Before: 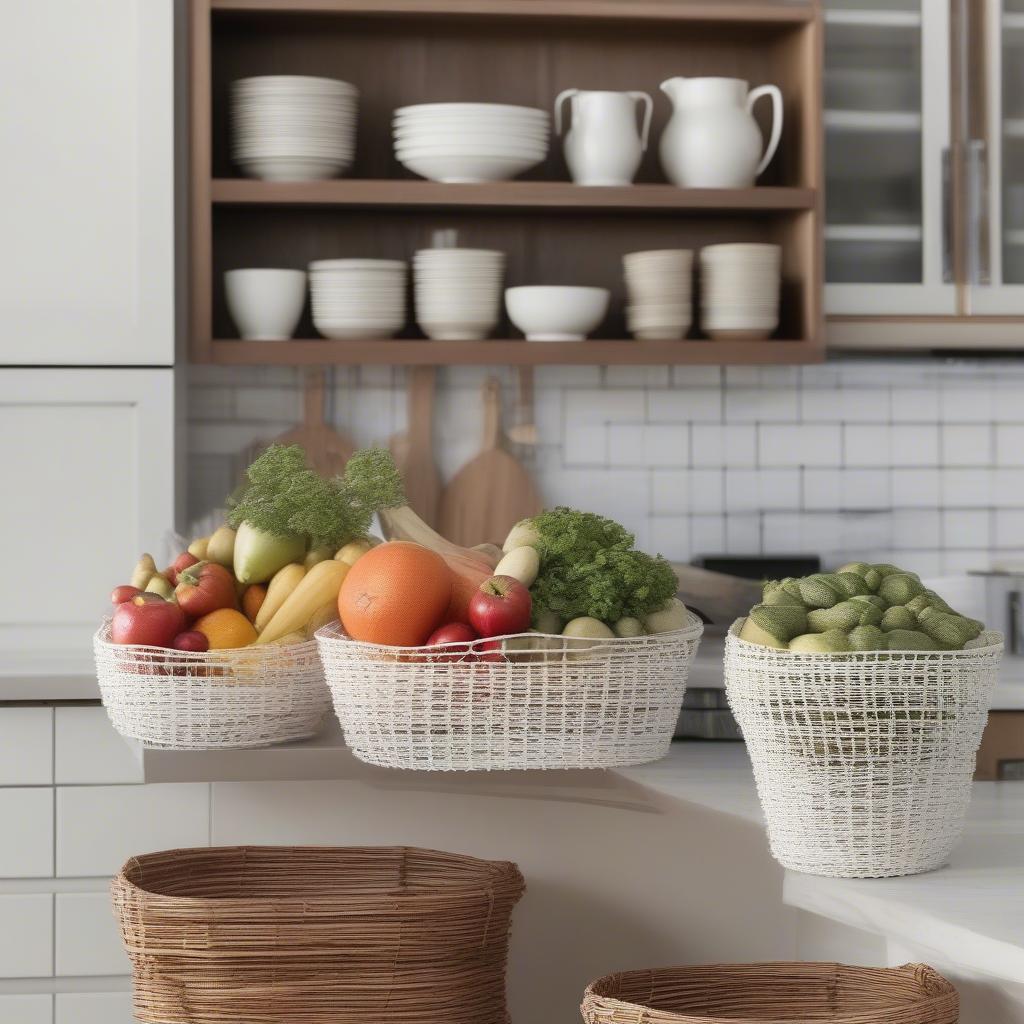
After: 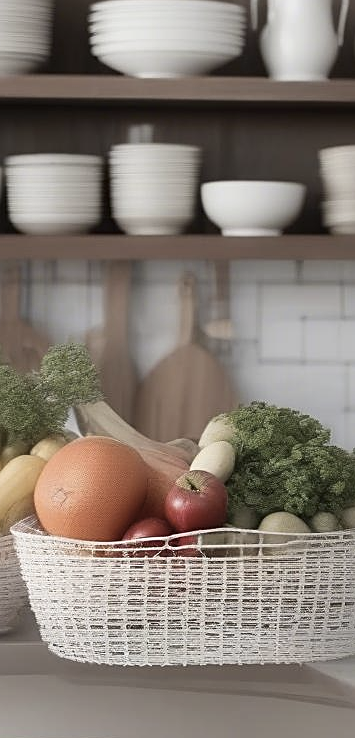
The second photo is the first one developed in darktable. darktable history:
crop and rotate: left 29.765%, top 10.279%, right 35.563%, bottom 17.634%
contrast brightness saturation: contrast 0.105, saturation -0.359
sharpen: on, module defaults
